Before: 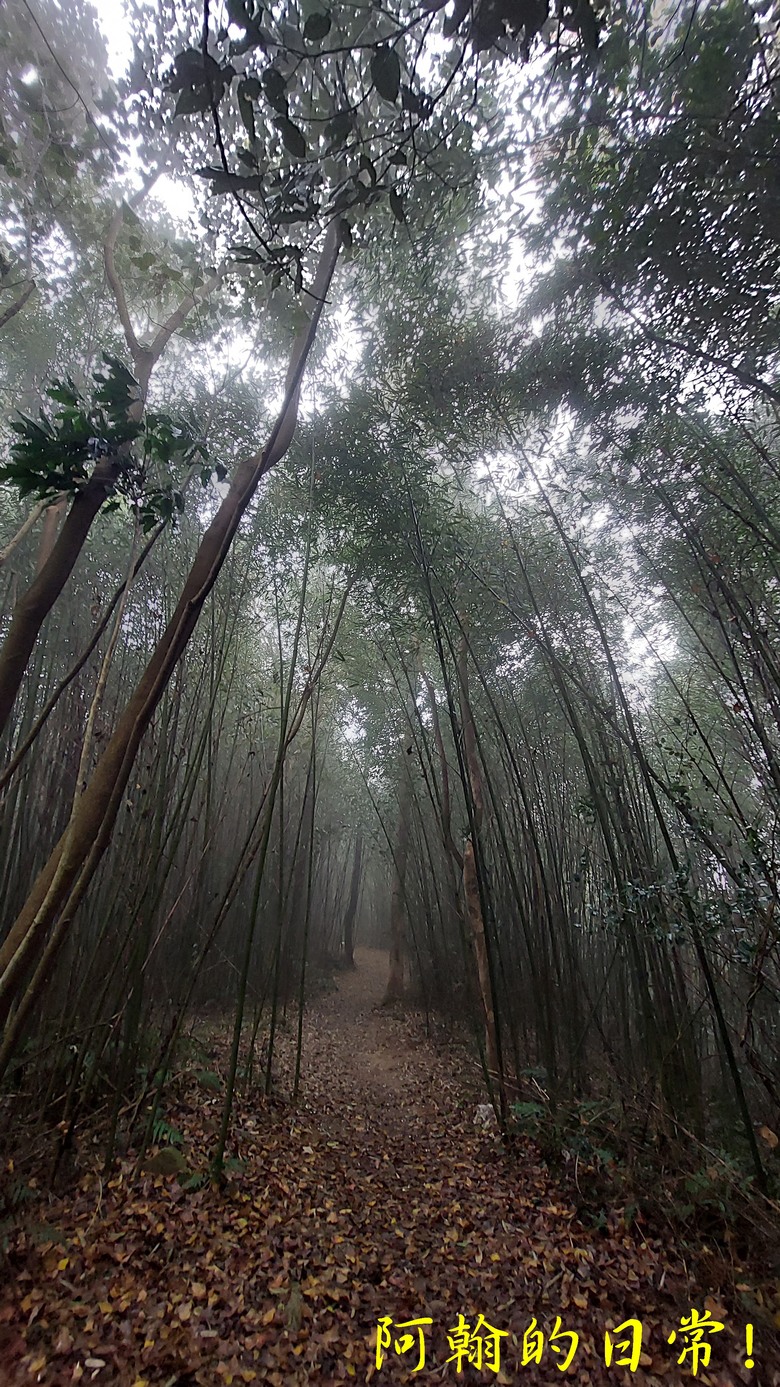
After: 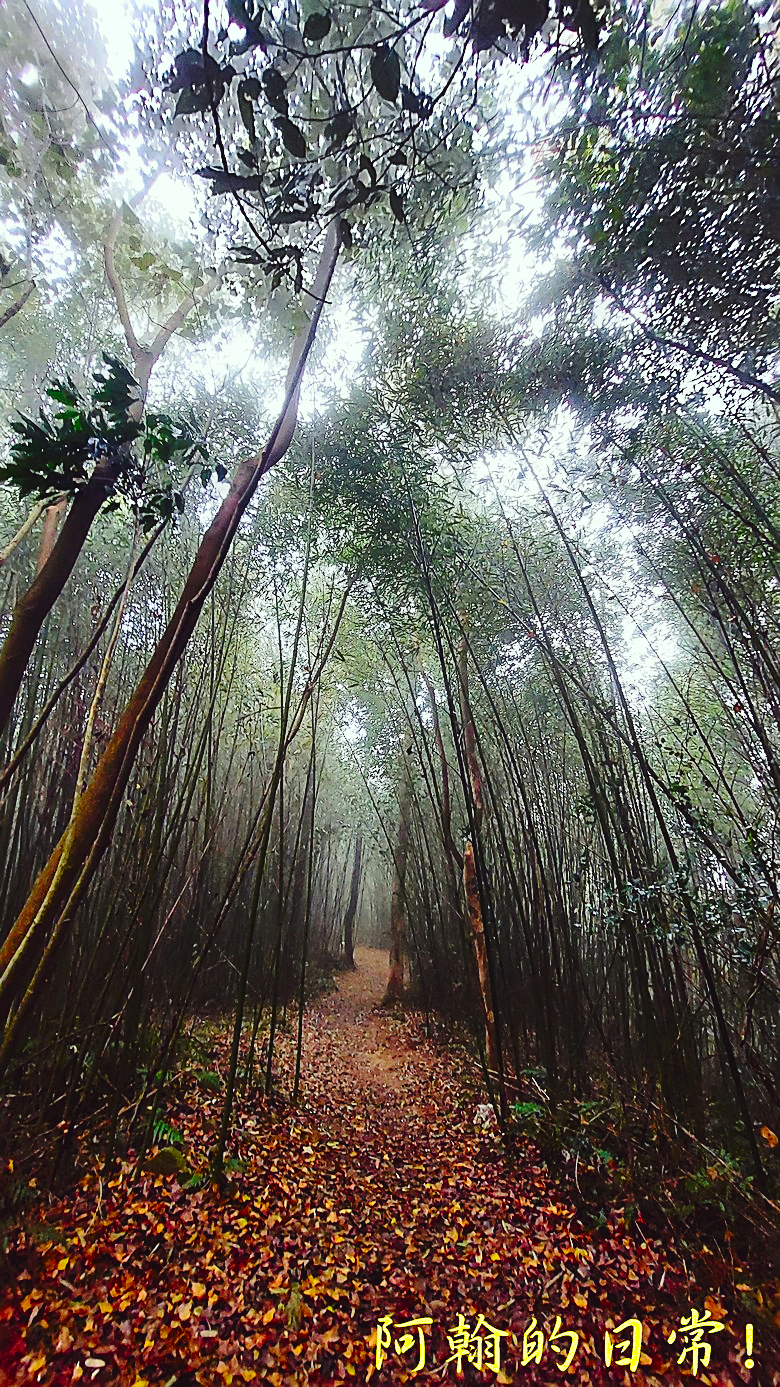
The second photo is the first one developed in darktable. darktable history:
shadows and highlights: on, module defaults
sharpen: on, module defaults
base curve: curves: ch0 [(0, 0) (0.04, 0.03) (0.133, 0.232) (0.448, 0.748) (0.843, 0.968) (1, 1)], preserve colors none
tone curve: curves: ch0 [(0, 0.023) (0.103, 0.087) (0.295, 0.297) (0.445, 0.531) (0.553, 0.665) (0.735, 0.843) (0.994, 1)]; ch1 [(0, 0) (0.414, 0.395) (0.447, 0.447) (0.485, 0.495) (0.512, 0.523) (0.542, 0.581) (0.581, 0.632) (0.646, 0.715) (1, 1)]; ch2 [(0, 0) (0.369, 0.388) (0.449, 0.431) (0.478, 0.471) (0.516, 0.517) (0.579, 0.624) (0.674, 0.775) (1, 1)], color space Lab, independent channels, preserve colors none
color correction: highlights a* -8, highlights b* 3.1
